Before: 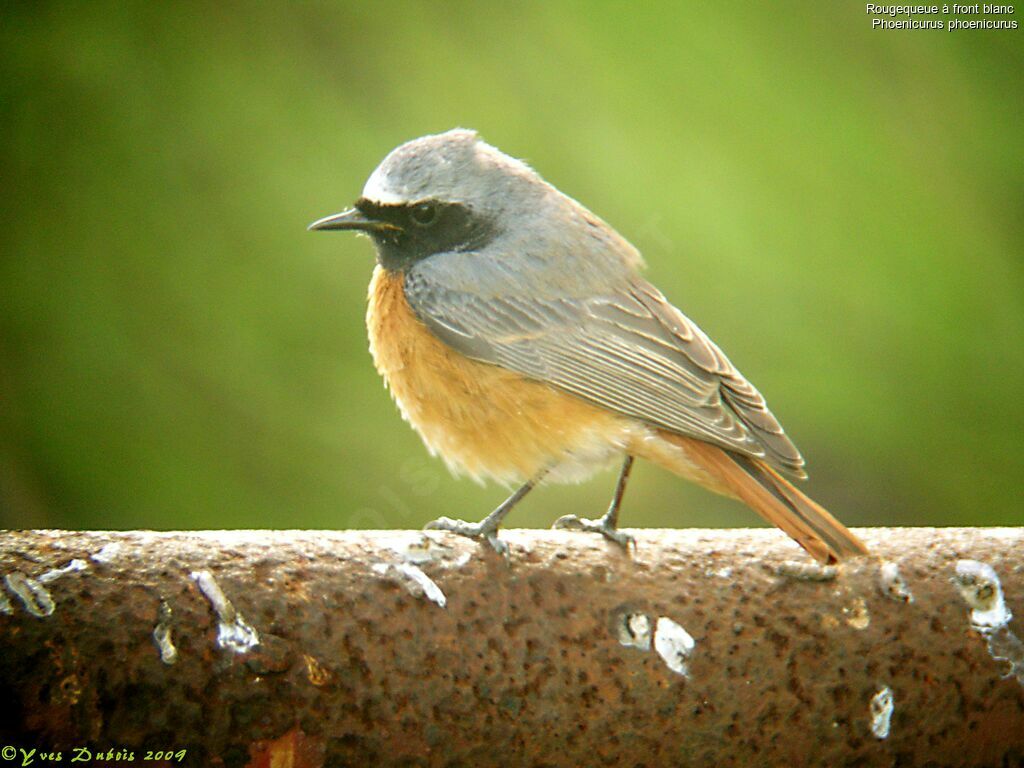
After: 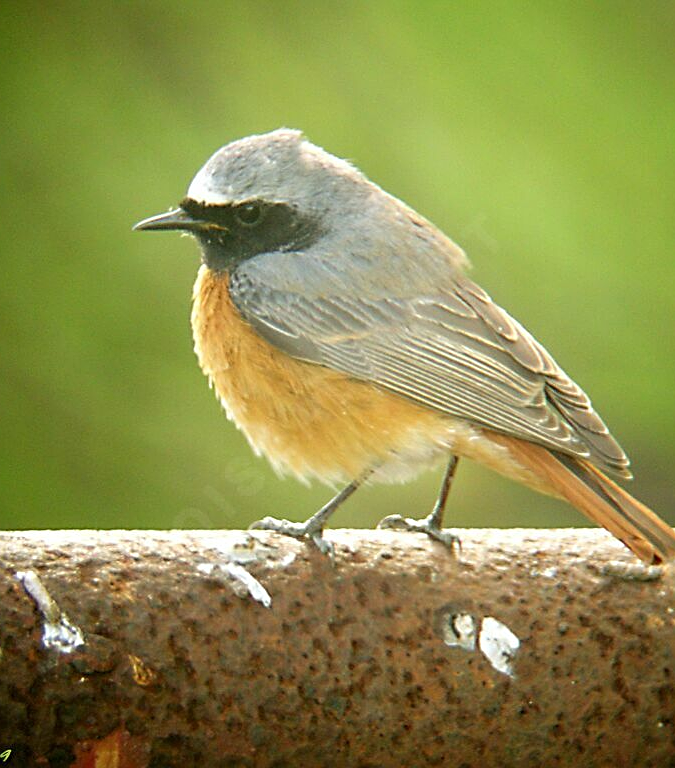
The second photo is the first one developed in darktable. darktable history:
crop: left 17.171%, right 16.851%
sharpen: radius 2.162, amount 0.381, threshold 0.085
